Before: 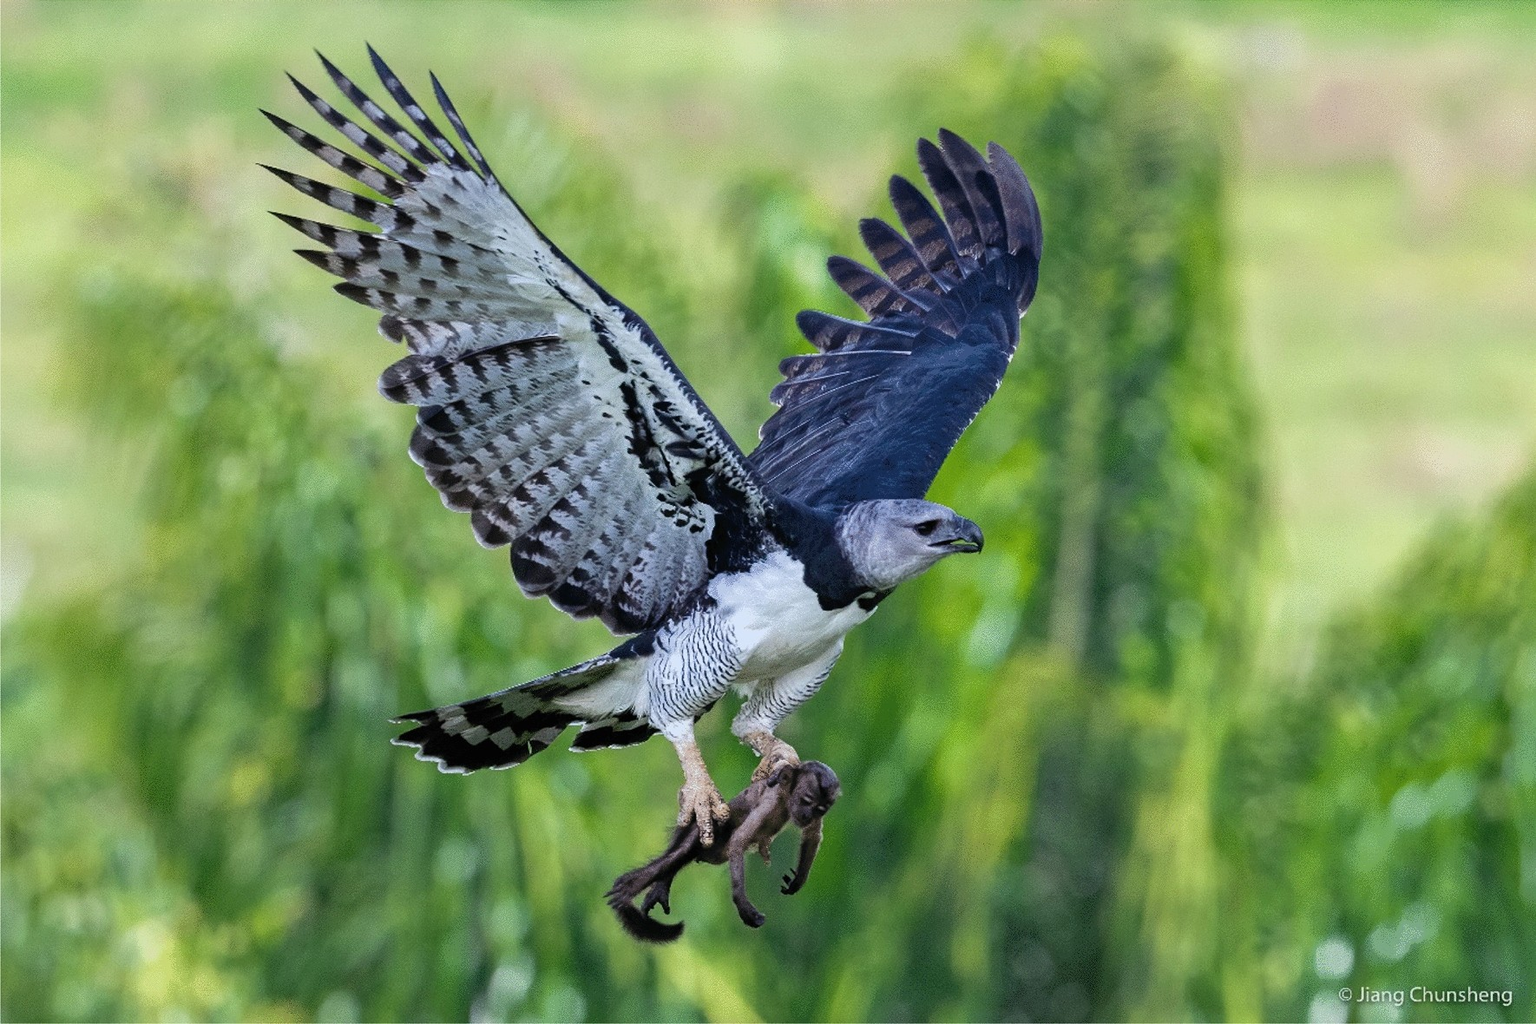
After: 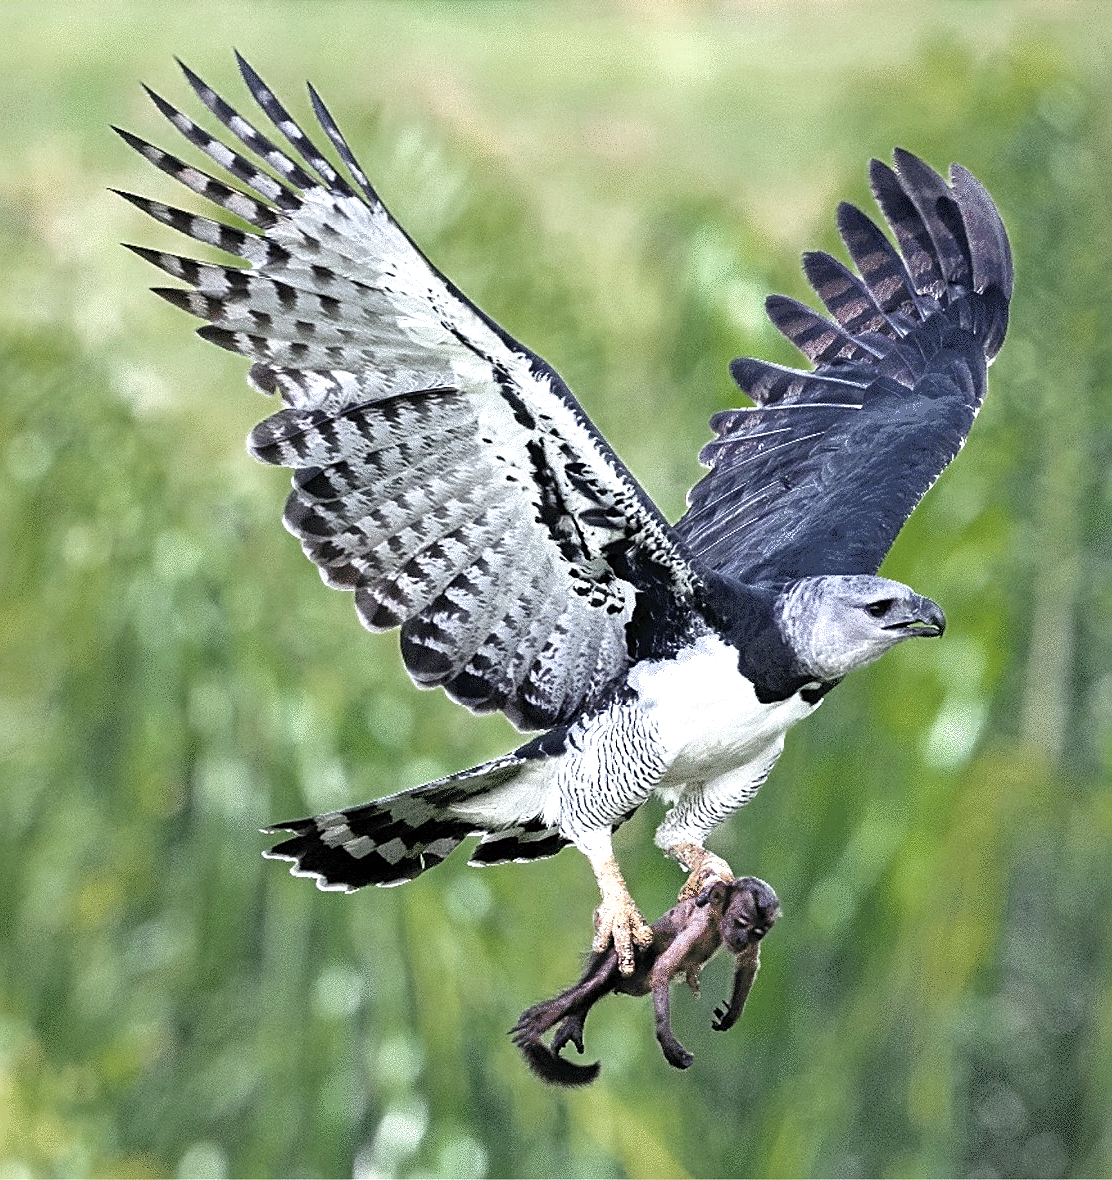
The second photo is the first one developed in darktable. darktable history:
exposure: black level correction 0.001, exposure 1.132 EV, compensate highlight preservation false
crop: left 10.659%, right 26.468%
color zones: curves: ch0 [(0, 0.48) (0.209, 0.398) (0.305, 0.332) (0.429, 0.493) (0.571, 0.5) (0.714, 0.5) (0.857, 0.5) (1, 0.48)]; ch1 [(0, 0.736) (0.143, 0.625) (0.225, 0.371) (0.429, 0.256) (0.571, 0.241) (0.714, 0.213) (0.857, 0.48) (1, 0.736)]; ch2 [(0, 0.448) (0.143, 0.498) (0.286, 0.5) (0.429, 0.5) (0.571, 0.5) (0.714, 0.5) (0.857, 0.5) (1, 0.448)]
sharpen: on, module defaults
color correction: highlights b* 2.97
shadows and highlights: radius 334.59, shadows 63.44, highlights 6.26, compress 87.36%, soften with gaussian
